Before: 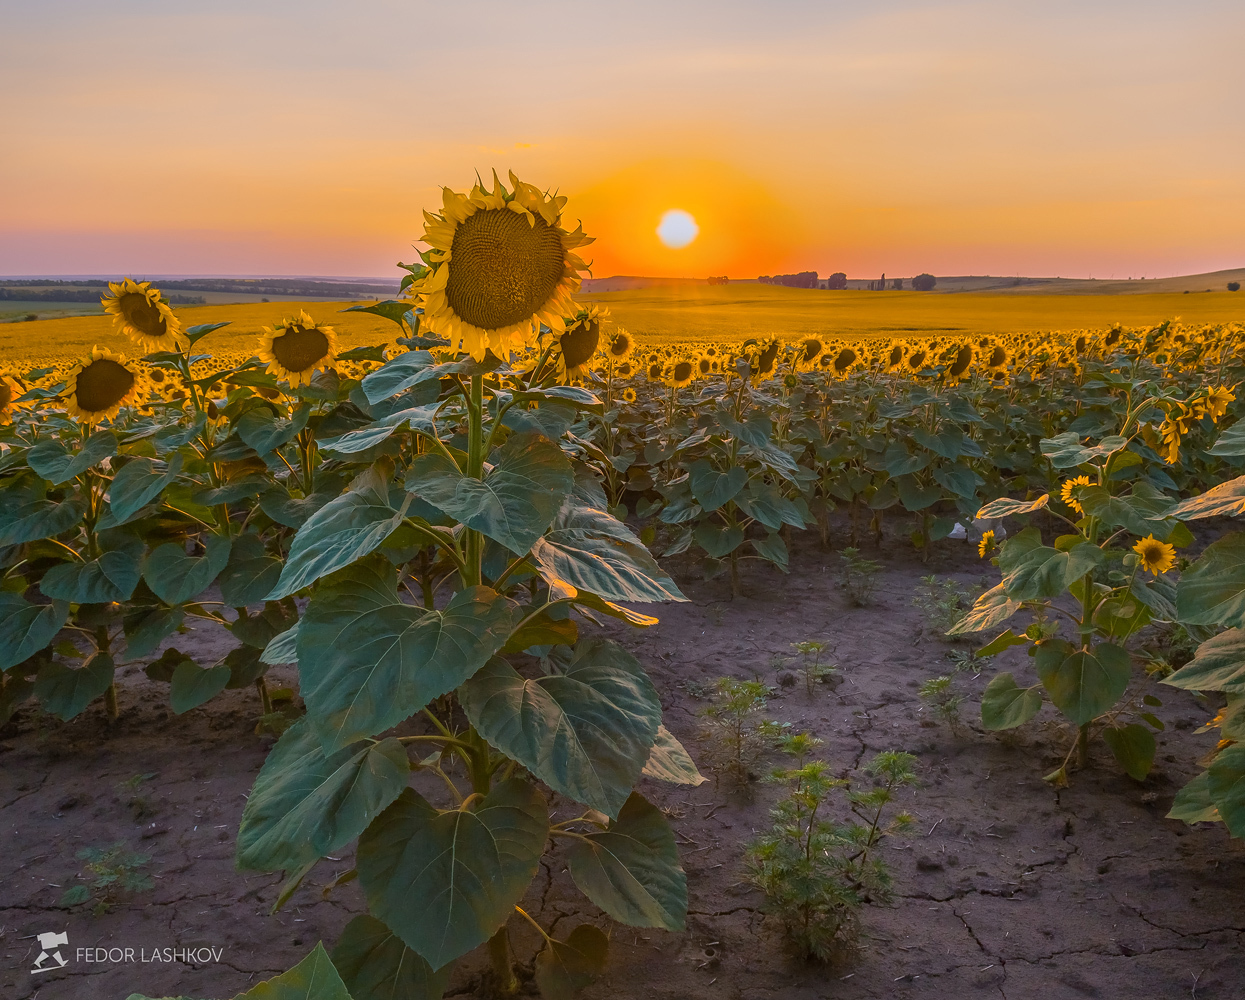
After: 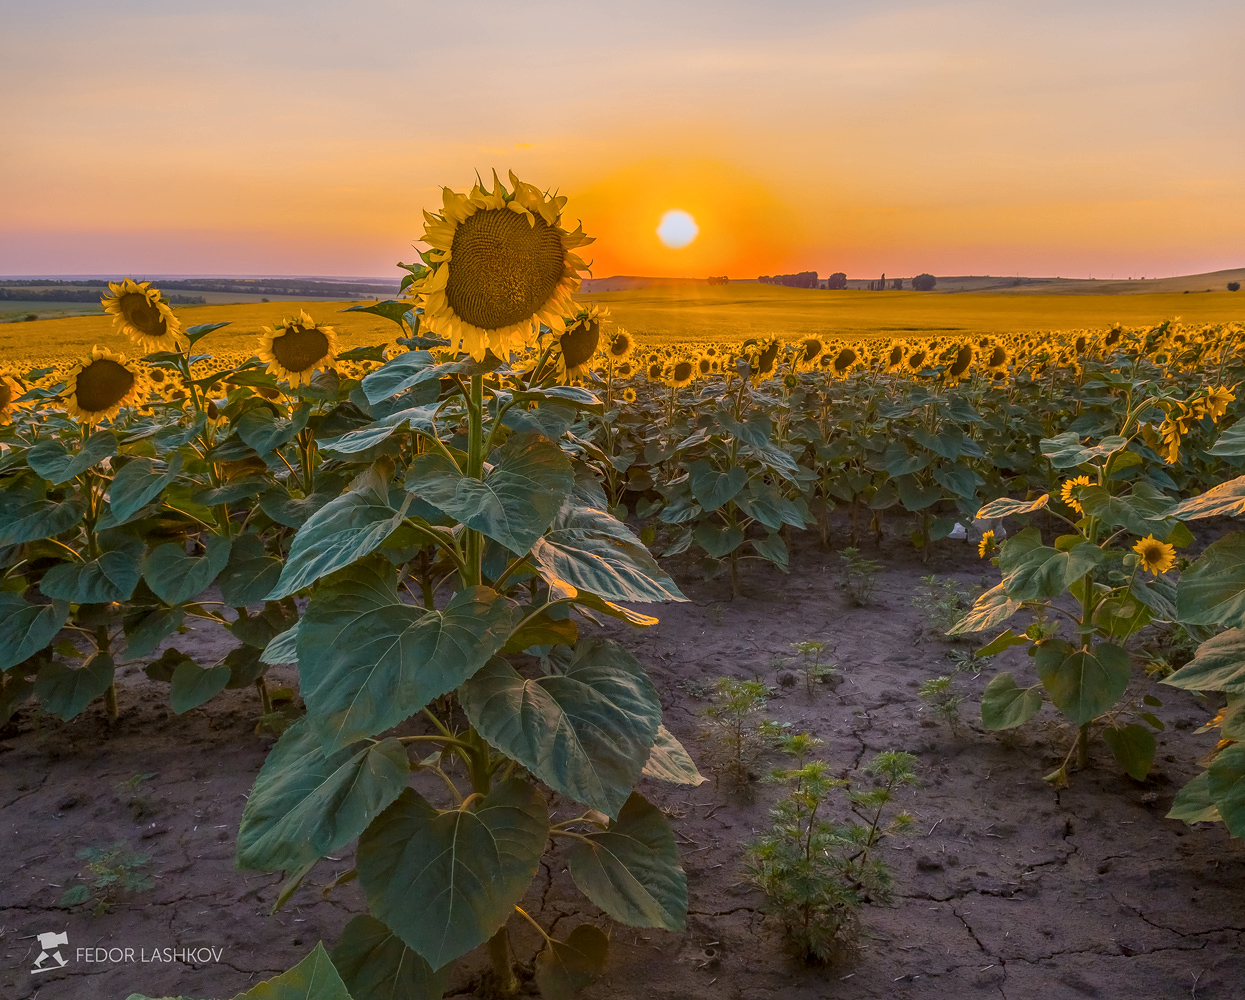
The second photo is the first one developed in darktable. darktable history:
local contrast: highlights 102%, shadows 100%, detail 131%, midtone range 0.2
